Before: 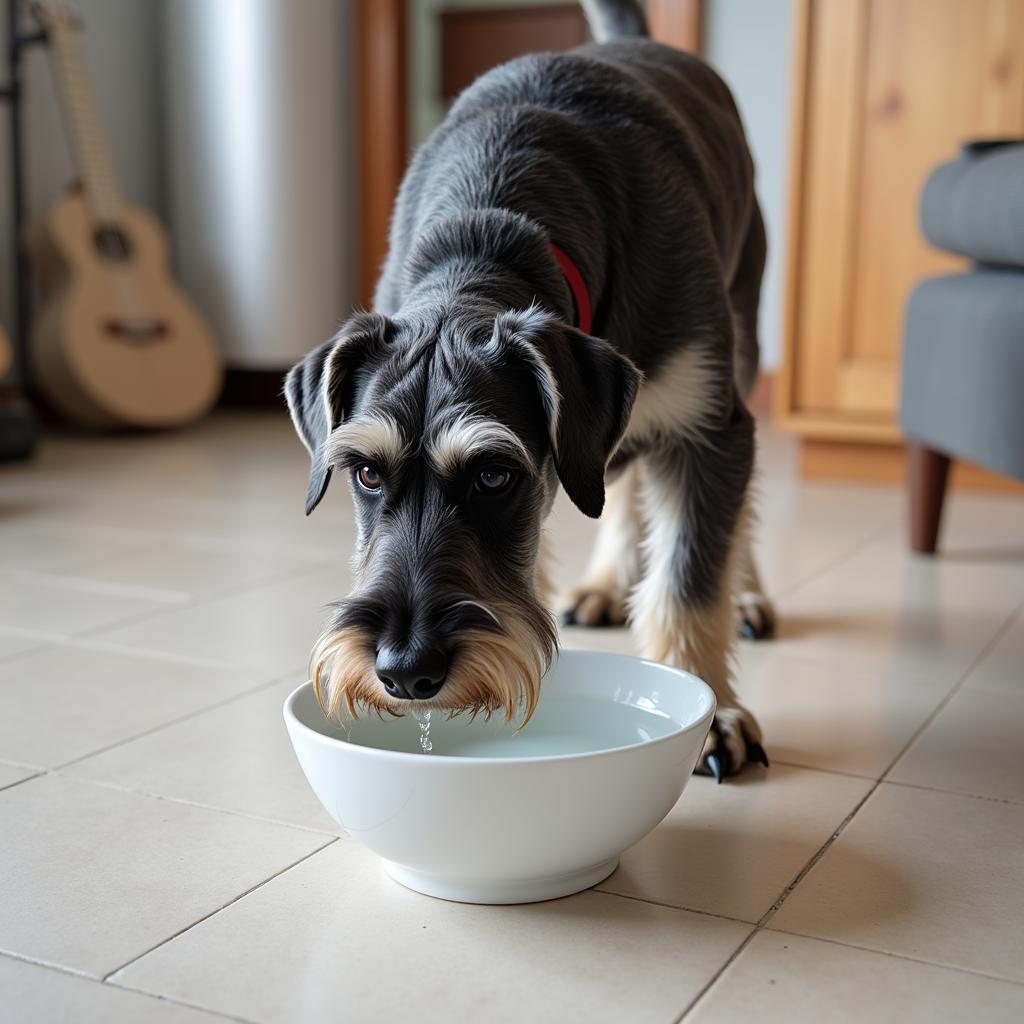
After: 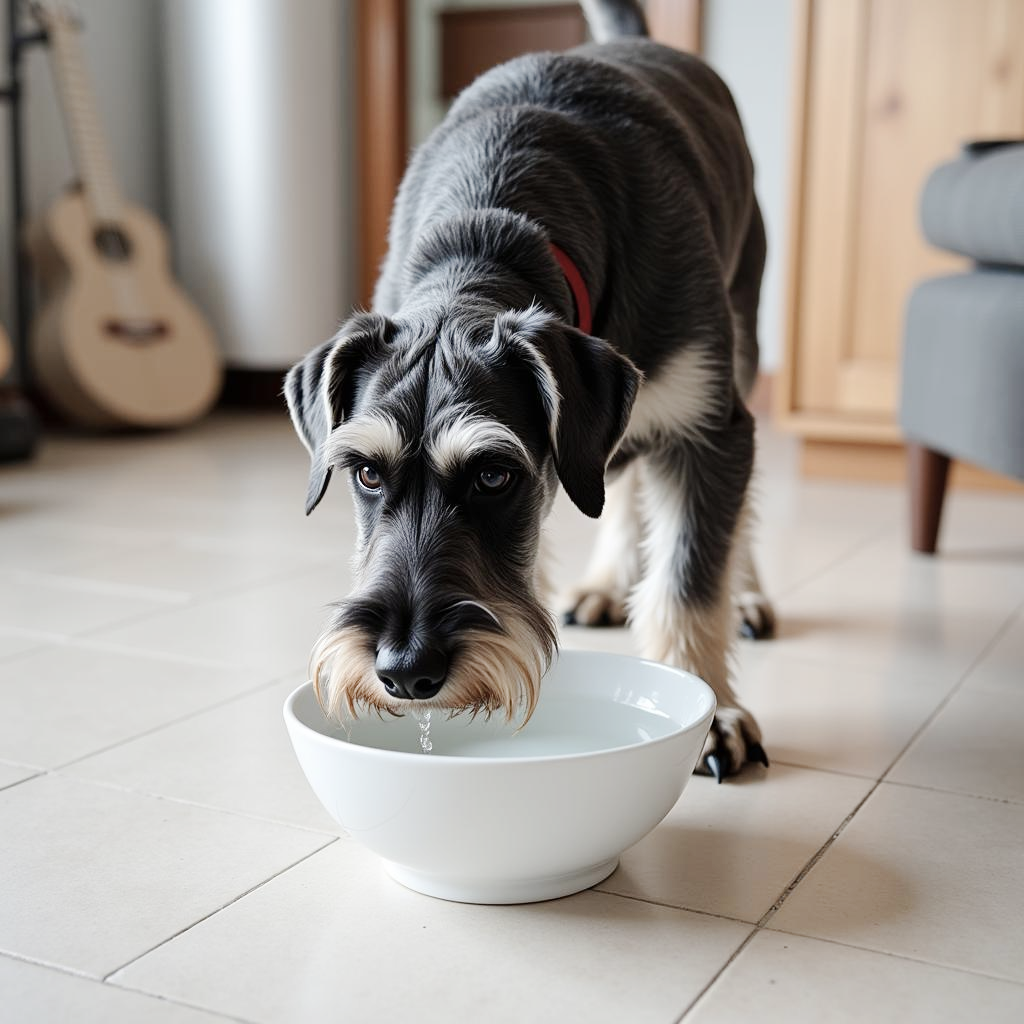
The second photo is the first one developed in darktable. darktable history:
contrast brightness saturation: contrast 0.102, saturation -0.299
tone curve: curves: ch0 [(0, 0) (0.003, 0.004) (0.011, 0.015) (0.025, 0.033) (0.044, 0.059) (0.069, 0.092) (0.1, 0.132) (0.136, 0.18) (0.177, 0.235) (0.224, 0.297) (0.277, 0.366) (0.335, 0.44) (0.399, 0.52) (0.468, 0.594) (0.543, 0.661) (0.623, 0.727) (0.709, 0.79) (0.801, 0.86) (0.898, 0.928) (1, 1)], preserve colors none
